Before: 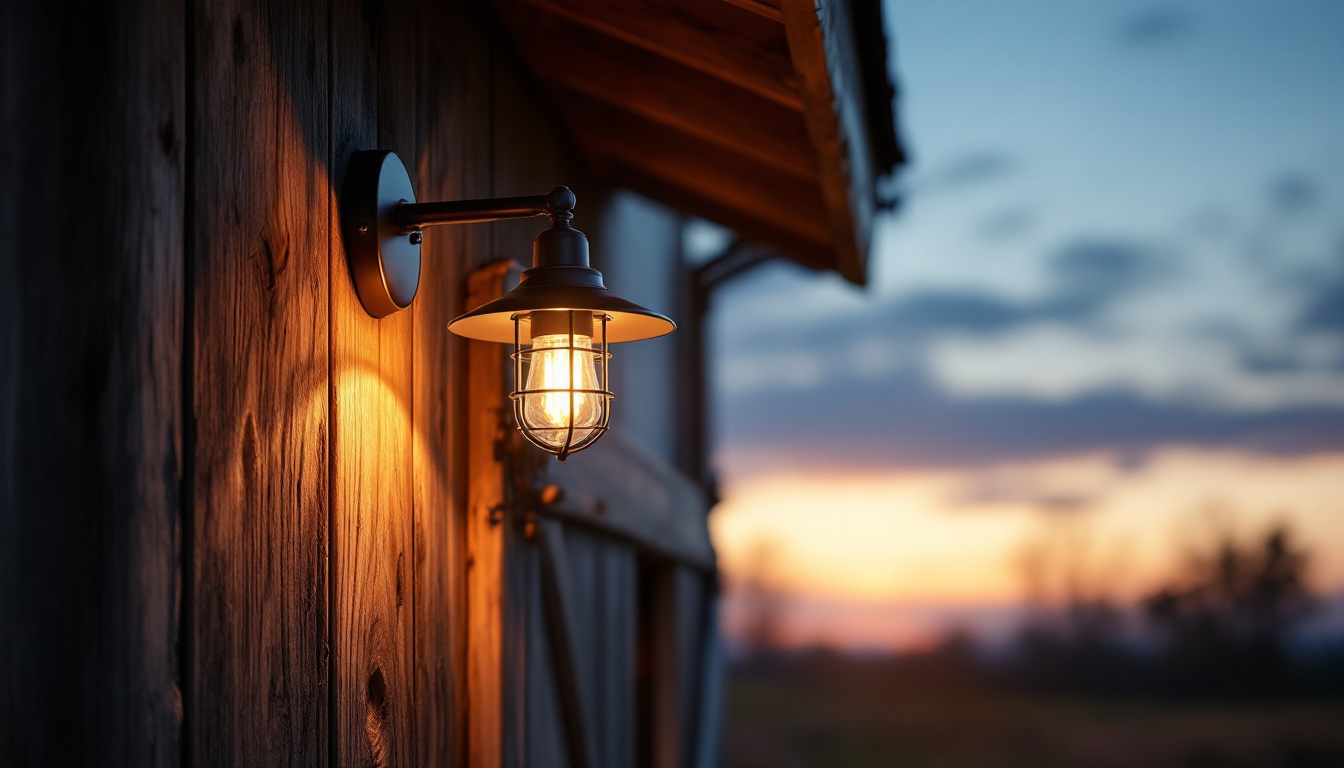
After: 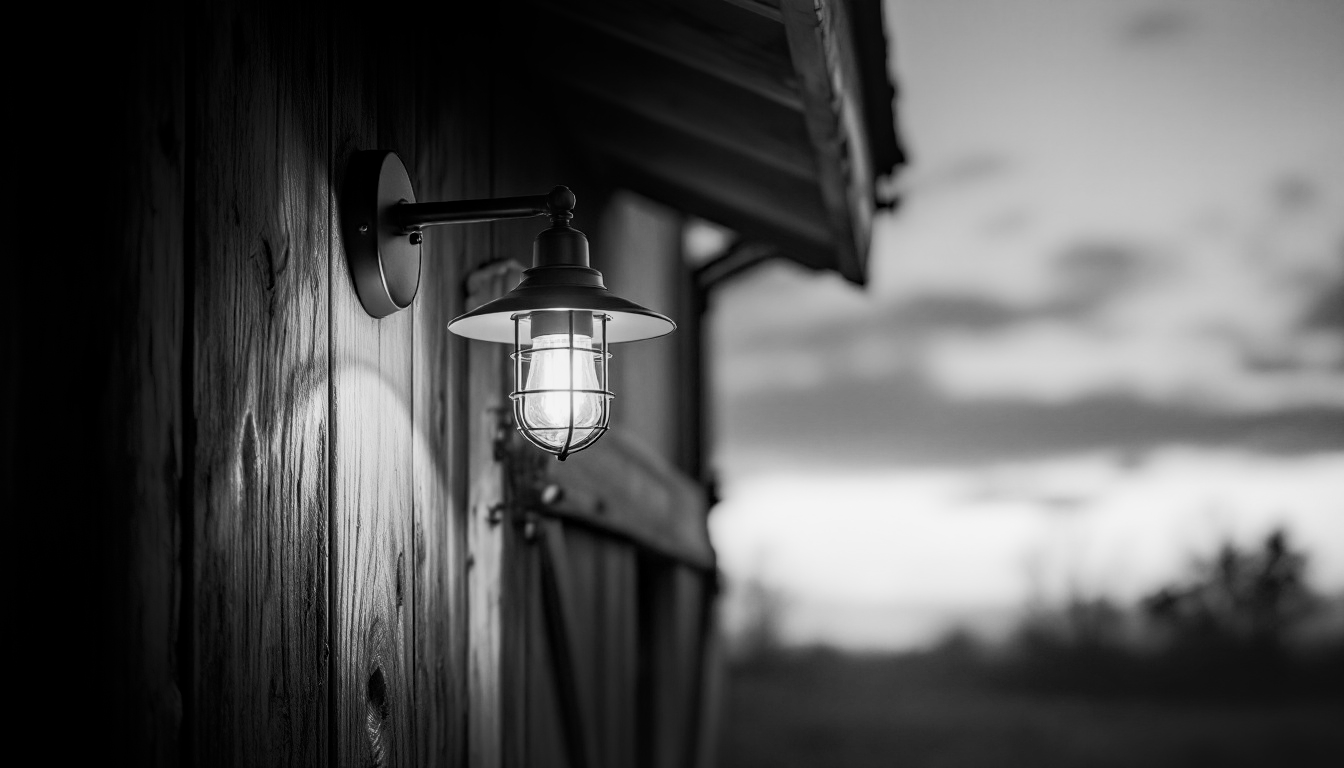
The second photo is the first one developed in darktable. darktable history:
contrast brightness saturation: contrast 0.2, brightness 0.16, saturation 0.22
tone curve: curves: ch0 [(0, 0) (0.004, 0.001) (0.133, 0.16) (0.325, 0.399) (0.475, 0.588) (0.832, 0.903) (1, 1)], color space Lab, linked channels, preserve colors none
color correction: highlights a* 10.32, highlights b* 14.66, shadows a* -9.59, shadows b* -15.02
shadows and highlights: shadows -70, highlights 35, soften with gaussian
local contrast: on, module defaults
white balance: red 0.982, blue 1.018
monochrome: a 26.22, b 42.67, size 0.8
haze removal: compatibility mode true, adaptive false
